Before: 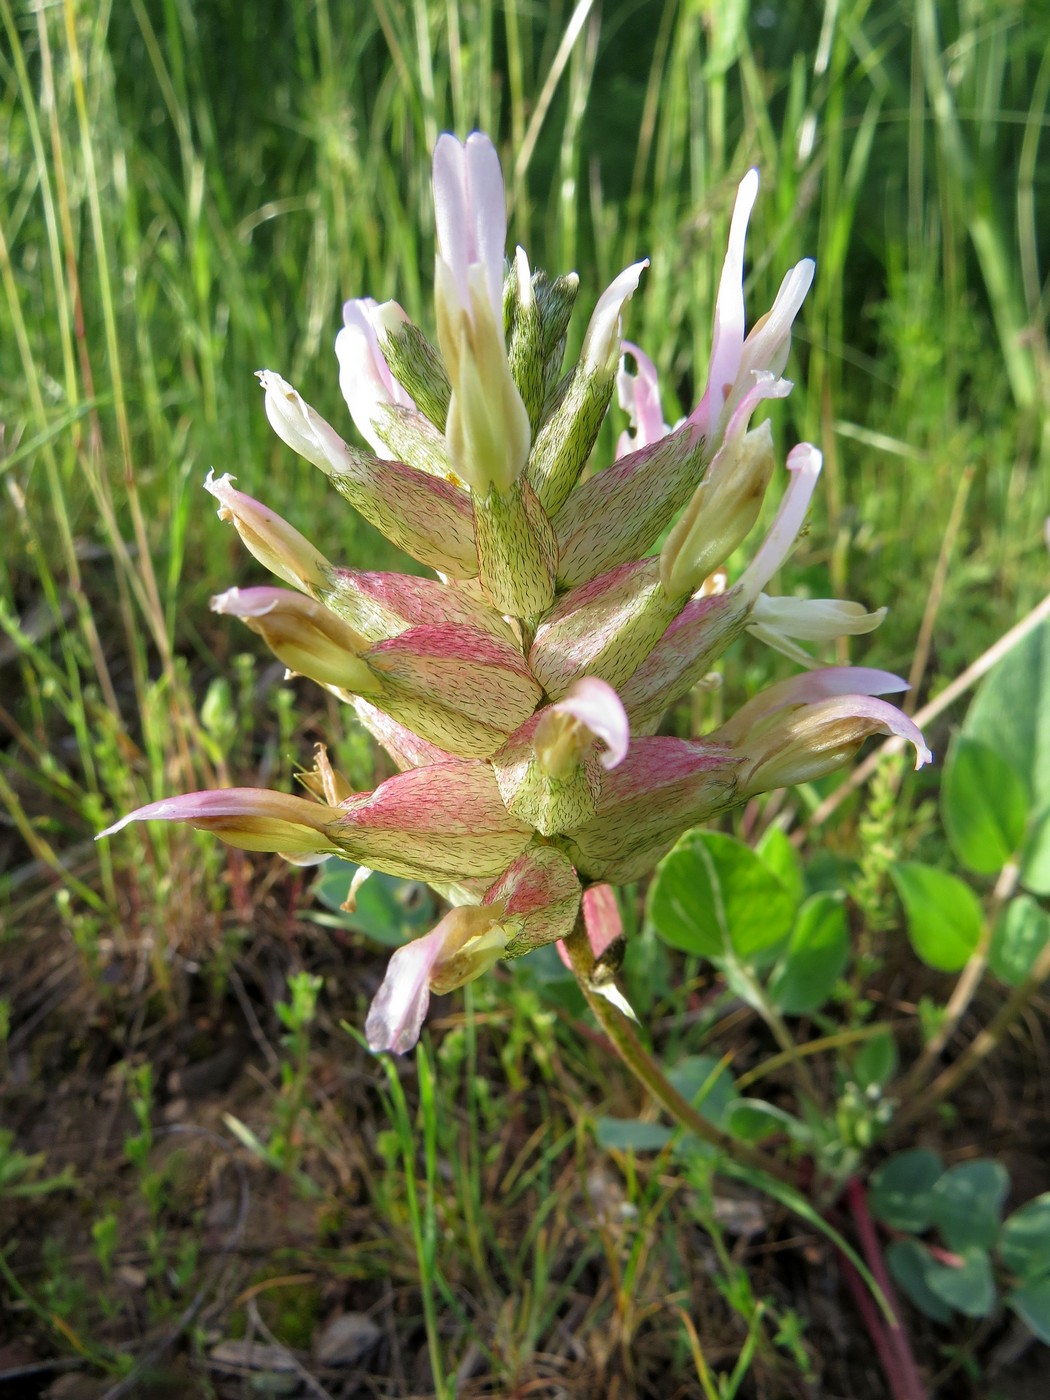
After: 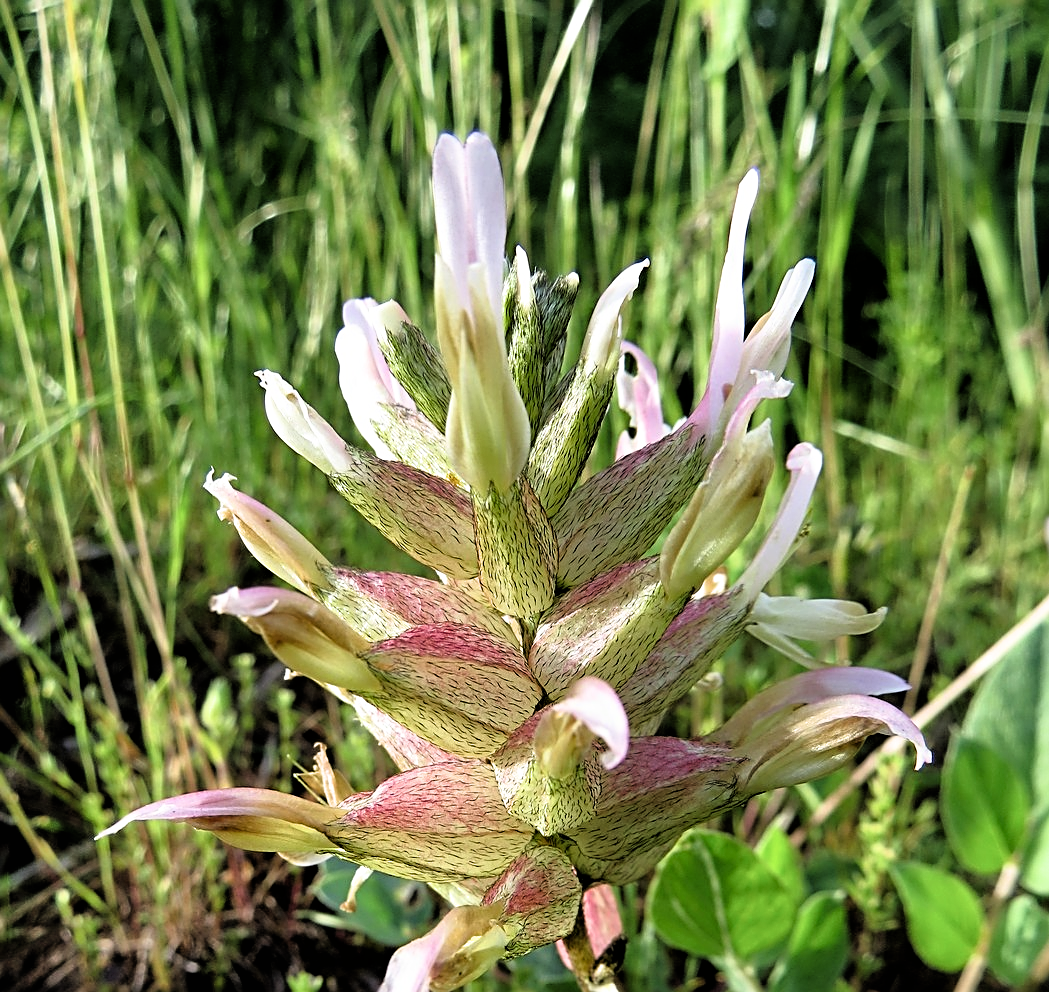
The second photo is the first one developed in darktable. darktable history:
filmic rgb: black relative exposure -3.66 EV, white relative exposure 2.44 EV, threshold 5.94 EV, hardness 3.28, enable highlight reconstruction true
sharpen: radius 2.552, amount 0.646
crop: right 0%, bottom 29.073%
shadows and highlights: low approximation 0.01, soften with gaussian
